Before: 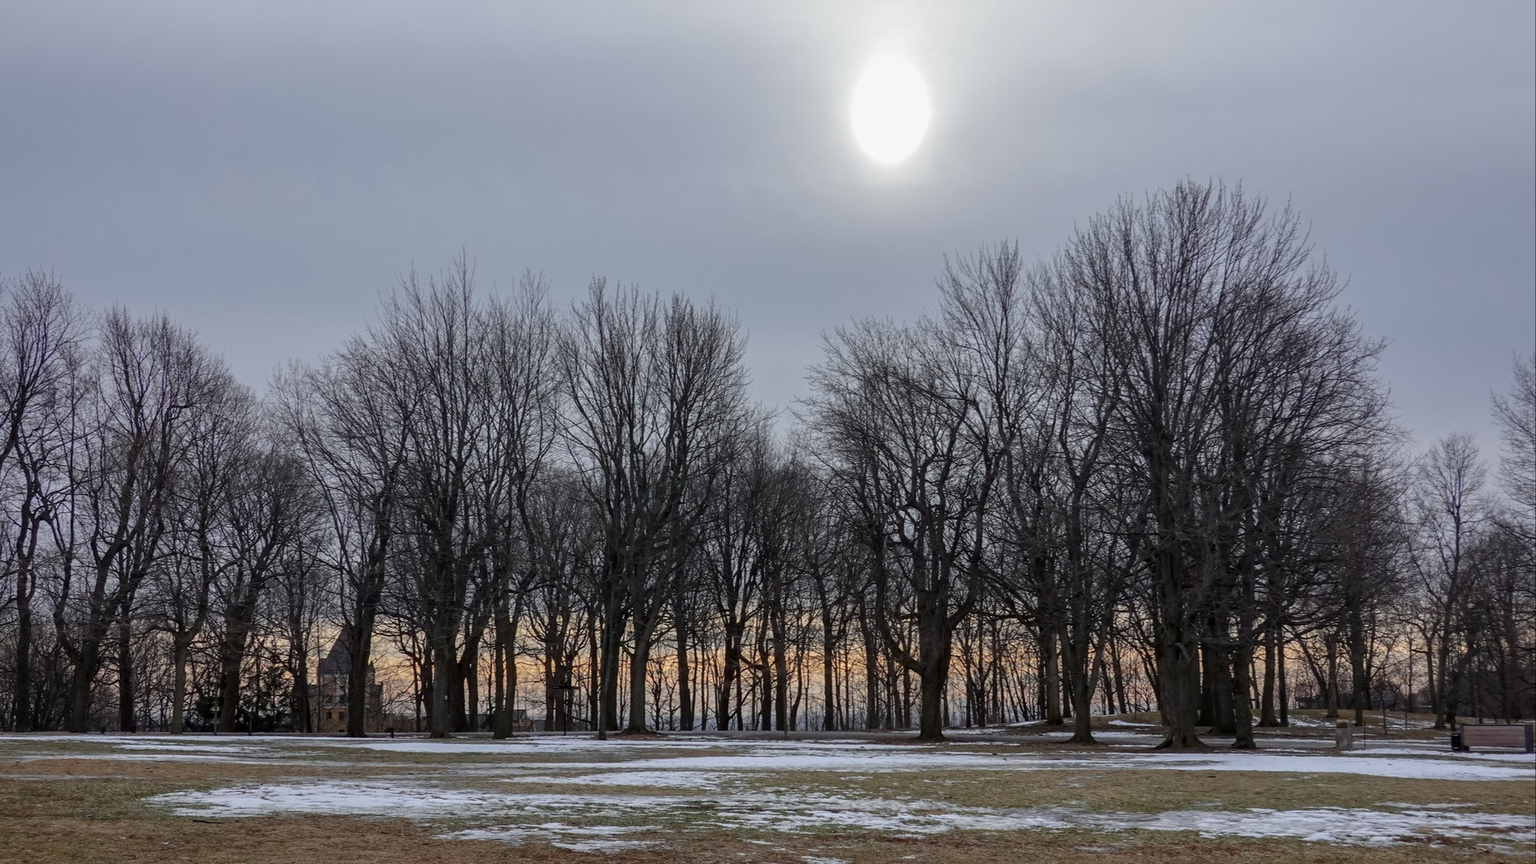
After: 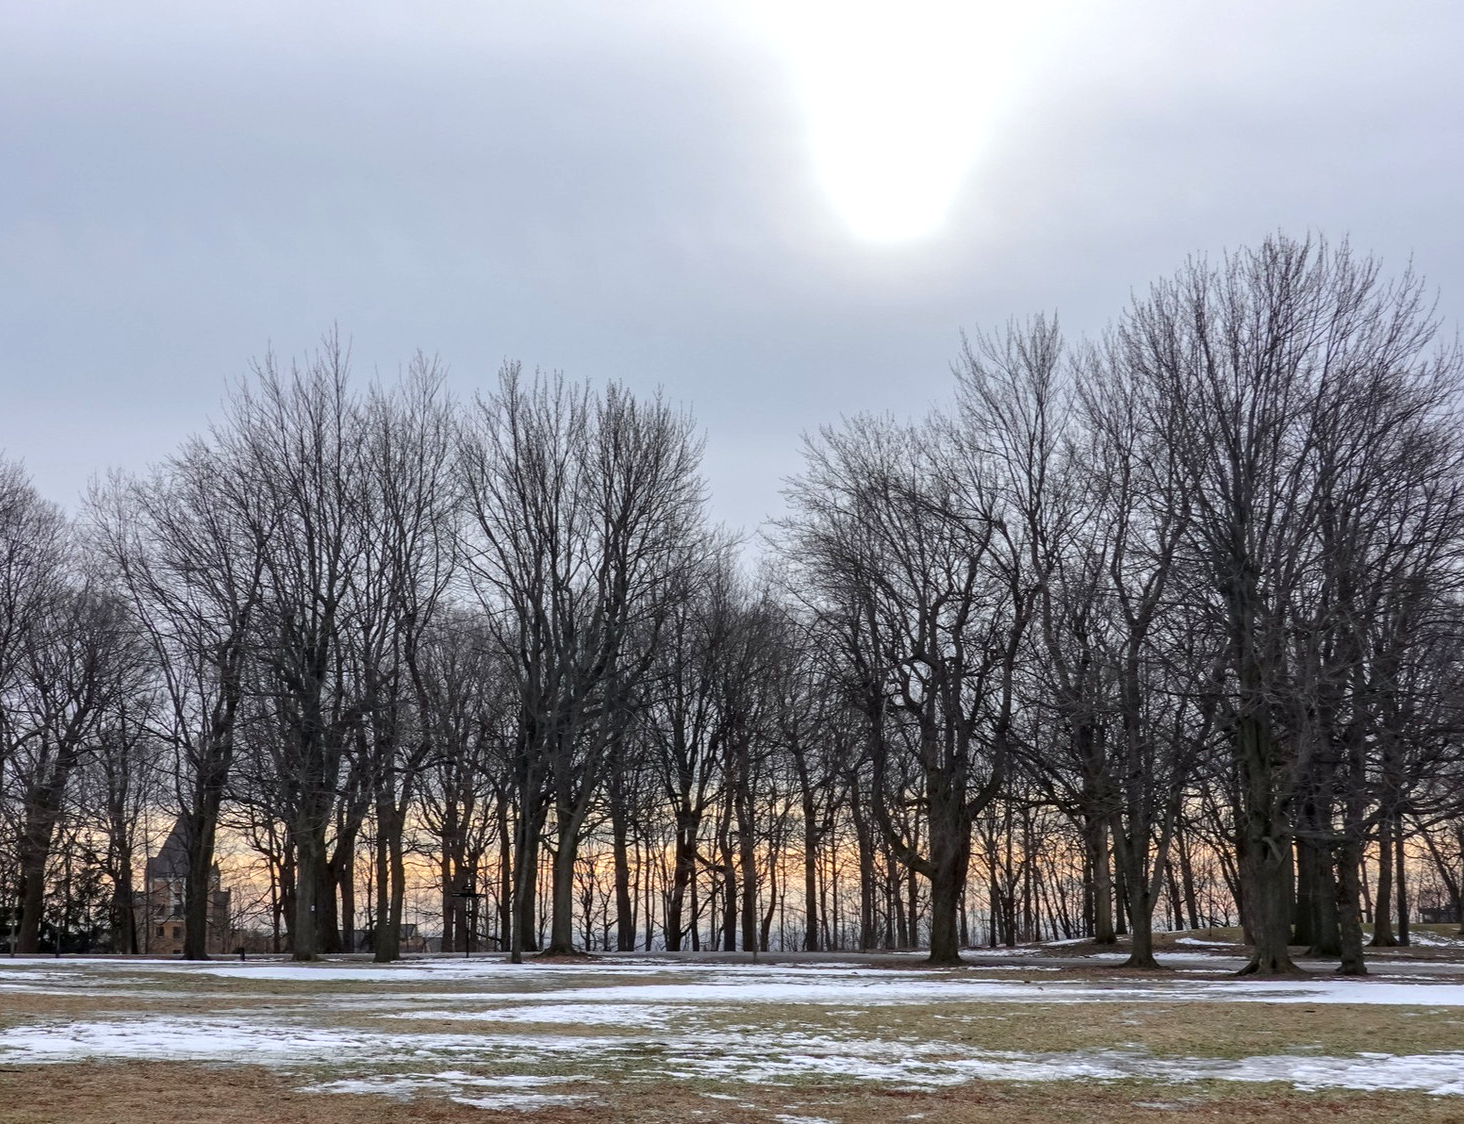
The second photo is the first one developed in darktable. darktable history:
exposure: exposure 0.669 EV, compensate highlight preservation false
crop: left 13.443%, right 13.31%
